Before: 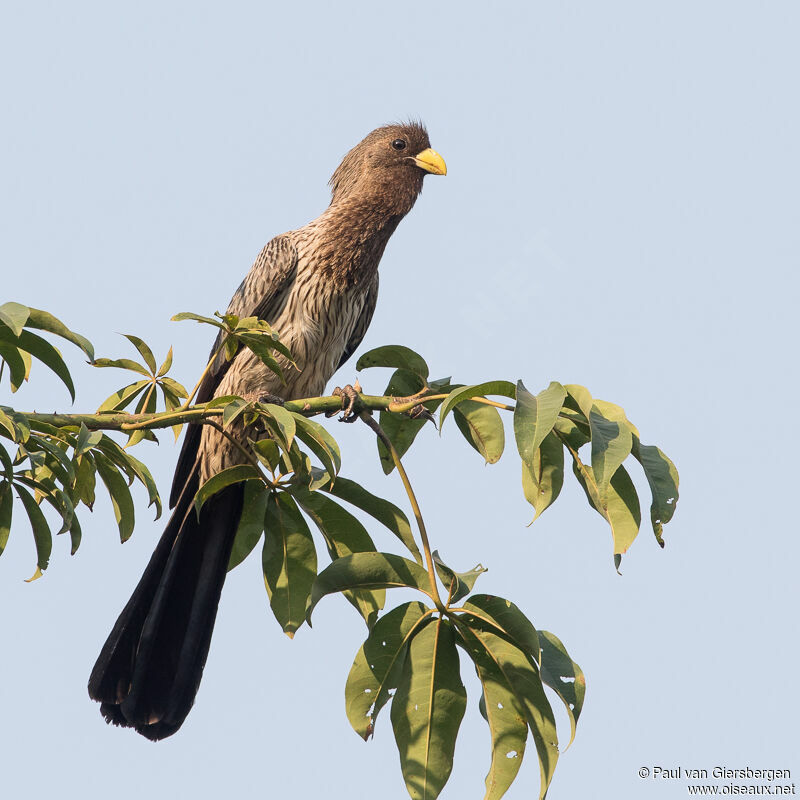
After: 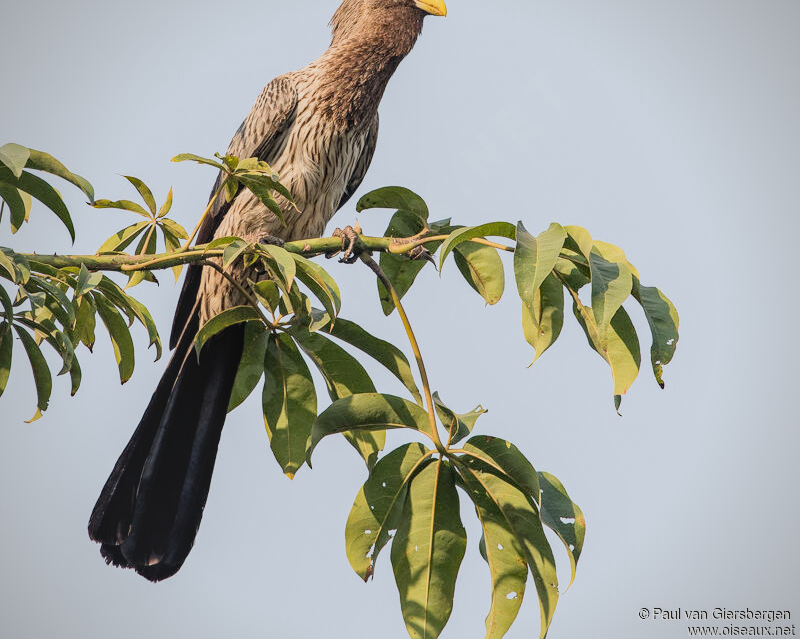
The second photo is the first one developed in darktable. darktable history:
tone equalizer: on, module defaults
filmic rgb: black relative exposure -7.8 EV, white relative exposure 4.31 EV, threshold 2.99 EV, hardness 3.89, enable highlight reconstruction true
haze removal: strength 0.277, distance 0.252, adaptive false
exposure: black level correction 0.001, exposure 0.499 EV, compensate exposure bias true, compensate highlight preservation false
crop and rotate: top 20.069%
vignetting: fall-off radius 64.04%
local contrast: detail 109%
